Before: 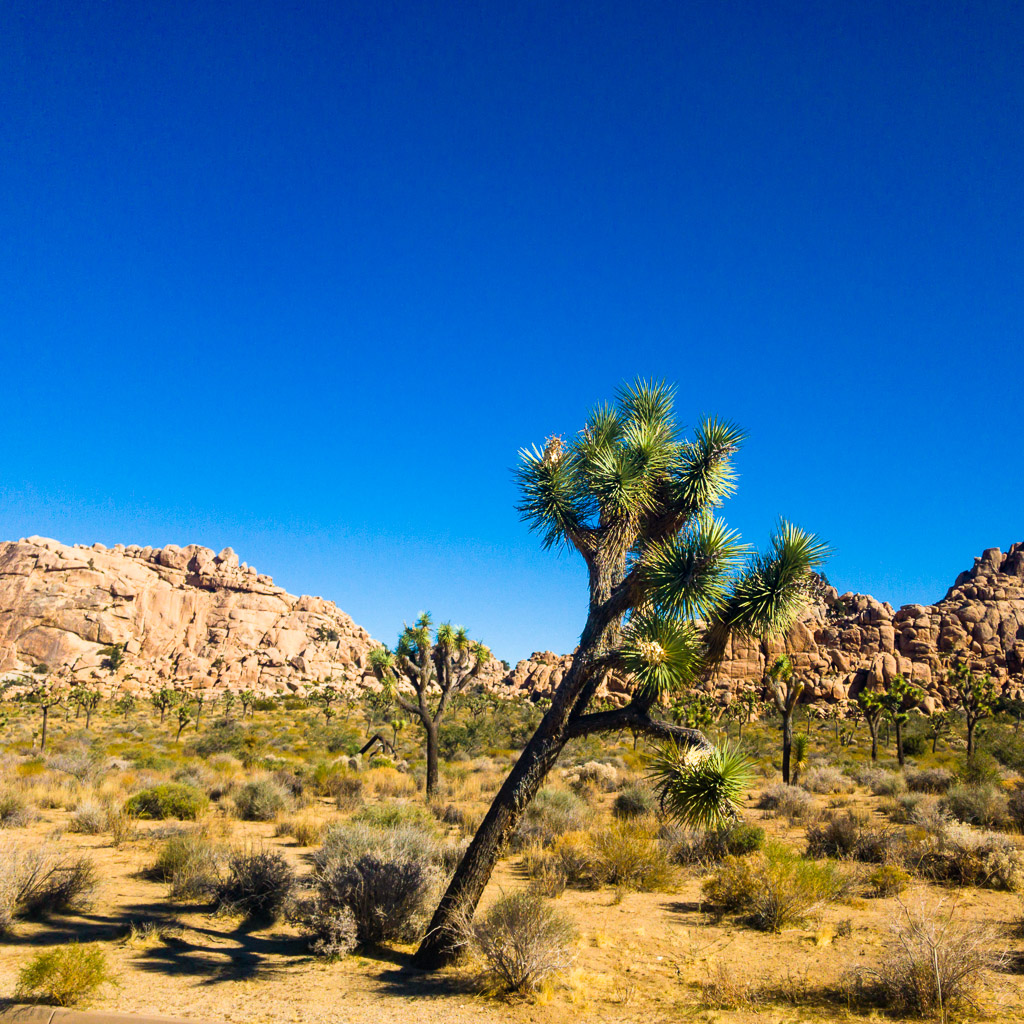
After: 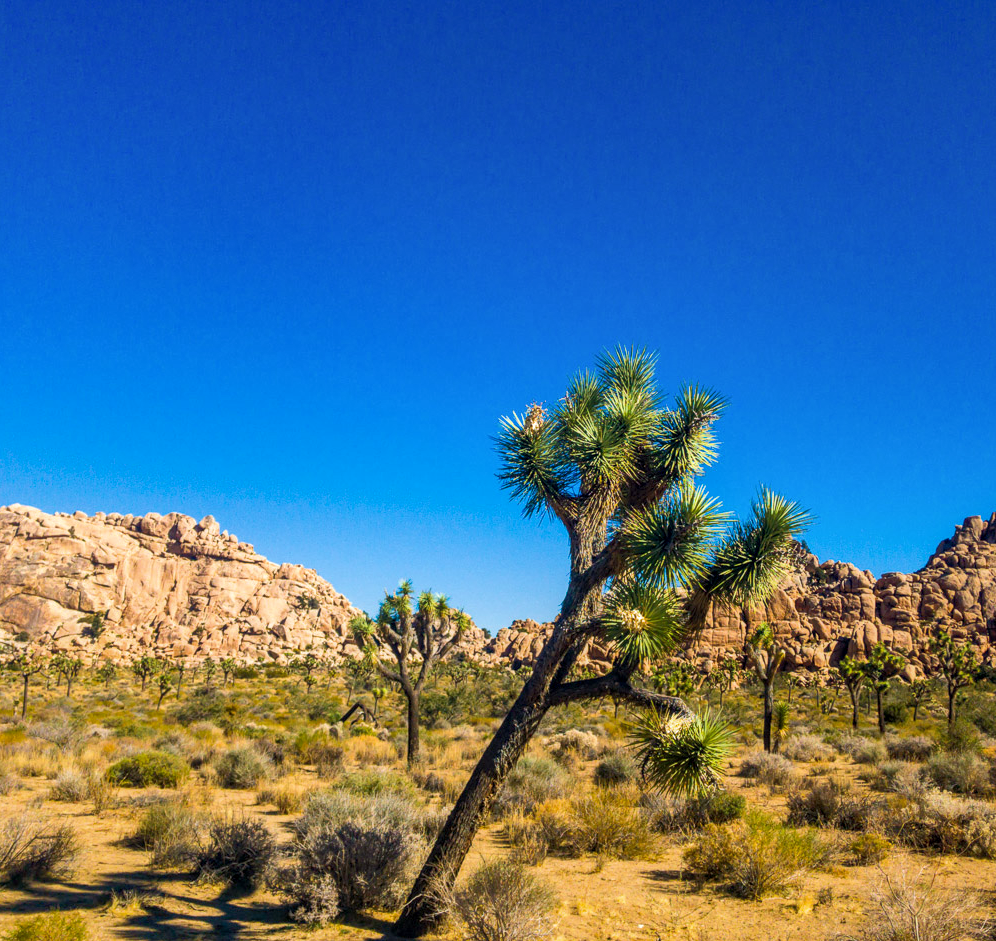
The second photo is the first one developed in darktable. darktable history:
local contrast: on, module defaults
shadows and highlights: on, module defaults
crop: left 1.946%, top 3.151%, right 0.768%, bottom 4.86%
